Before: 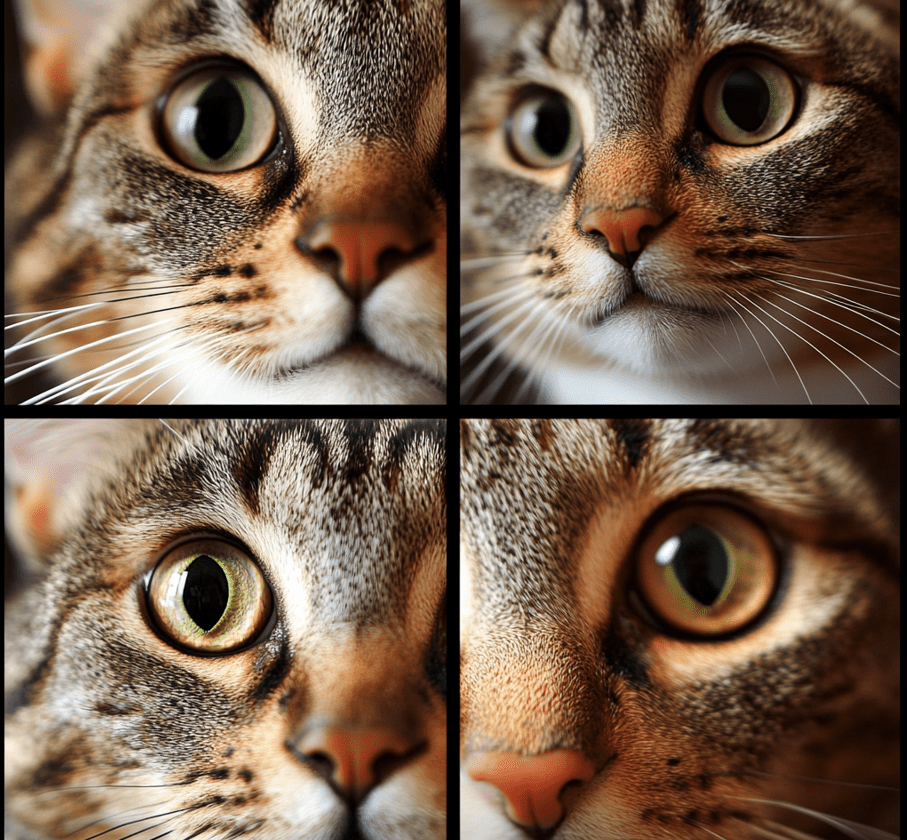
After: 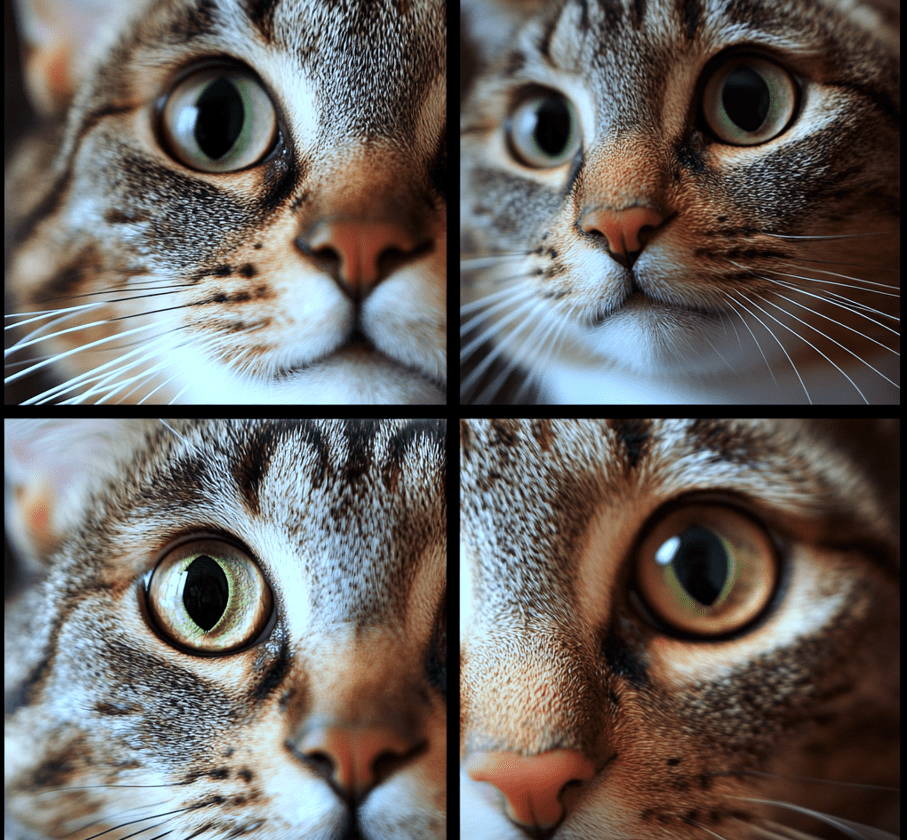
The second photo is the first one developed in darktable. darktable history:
color calibration: x 0.394, y 0.386, temperature 3685.74 K
